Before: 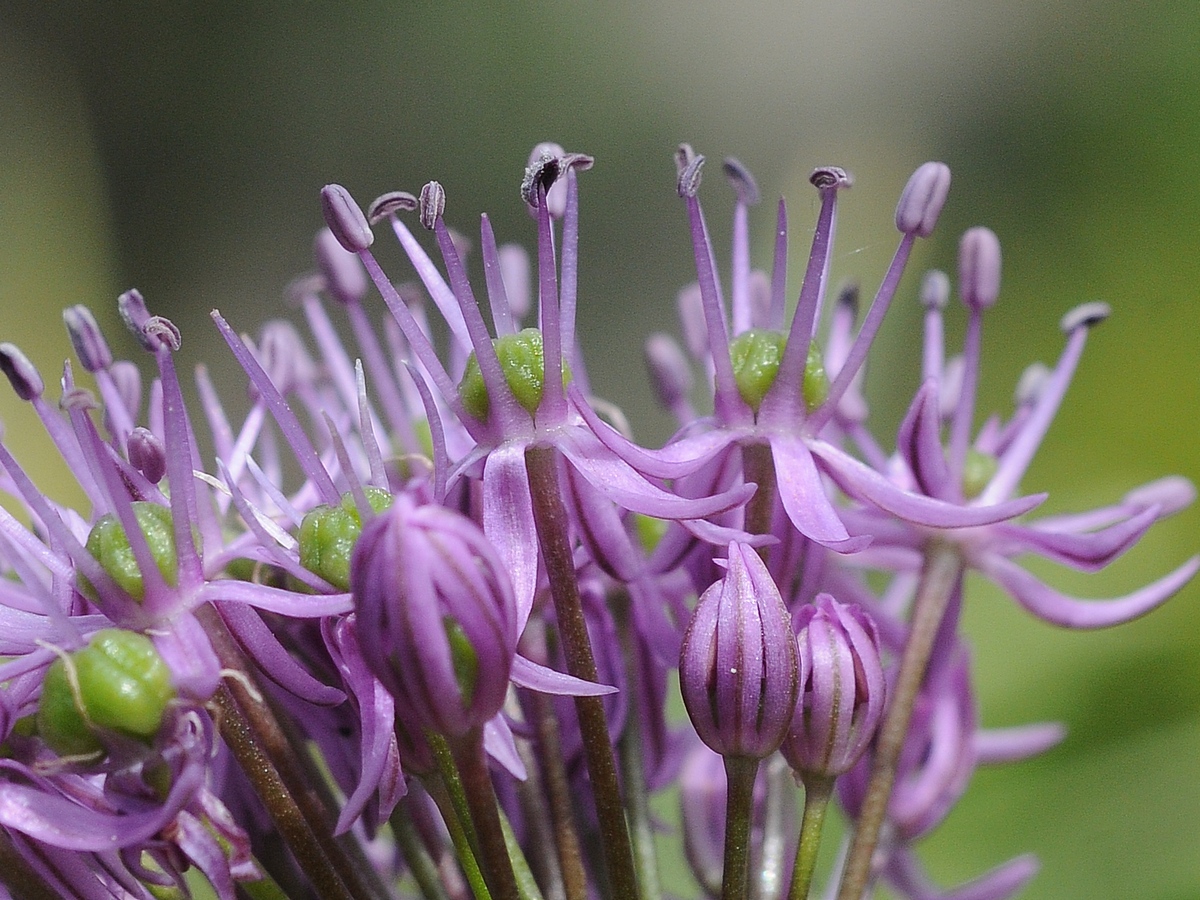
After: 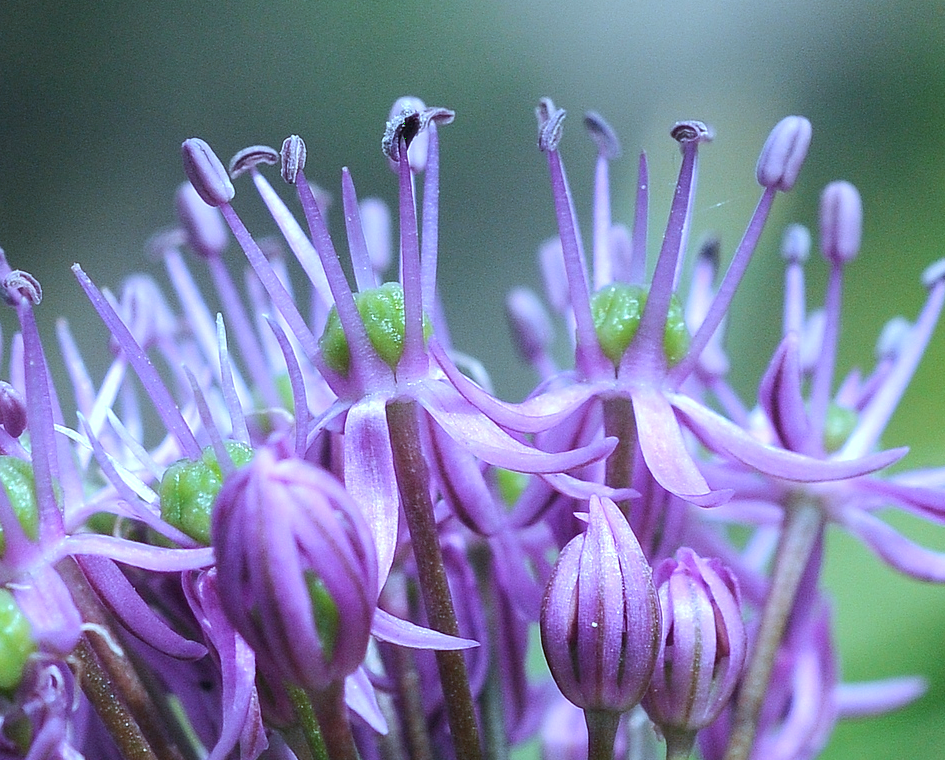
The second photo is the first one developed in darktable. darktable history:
color calibration: x 0.397, y 0.386, temperature 3634.88 K, clip negative RGB from gamut false
crop: left 11.601%, top 5.19%, right 9.584%, bottom 10.275%
exposure: black level correction 0.001, exposure 0.499 EV, compensate highlight preservation false
